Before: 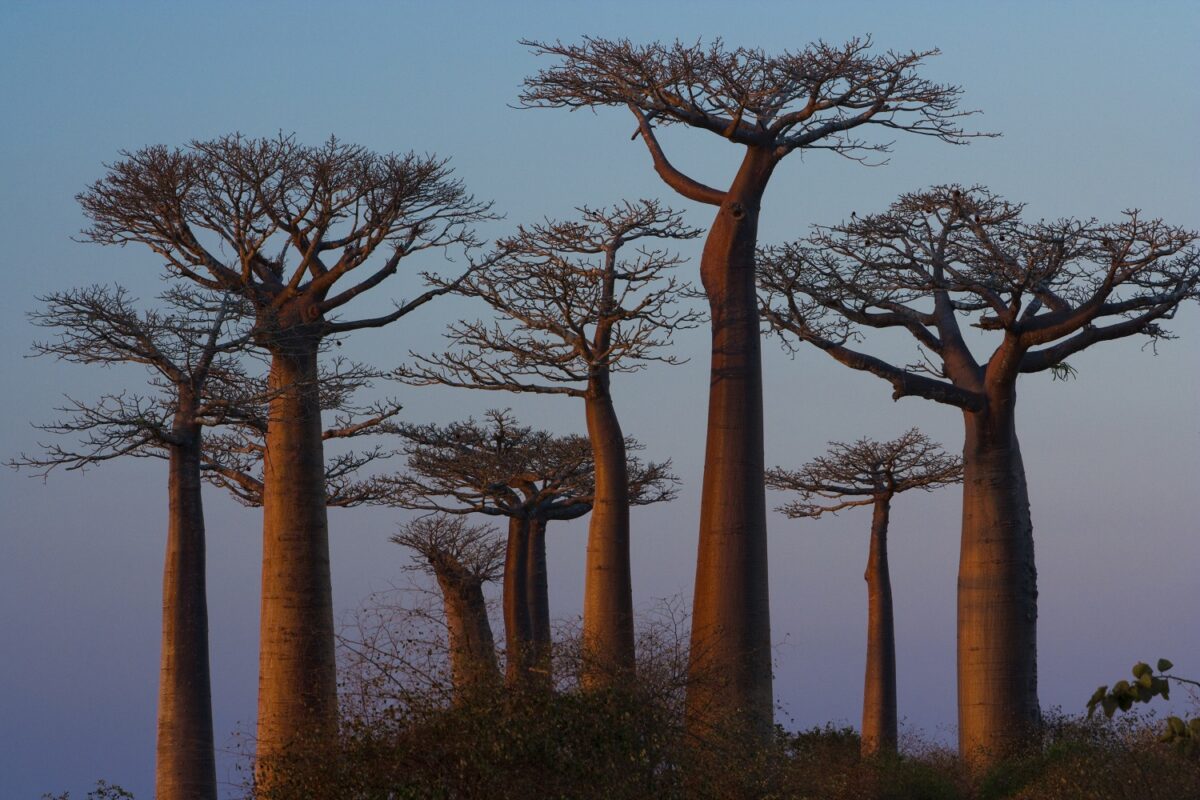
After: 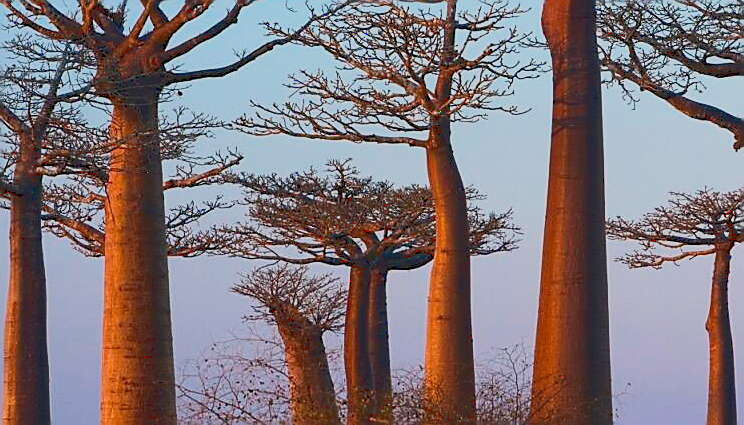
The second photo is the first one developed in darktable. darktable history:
crop: left 13.312%, top 31.28%, right 24.627%, bottom 15.582%
tone curve: curves: ch0 [(0, 0.148) (0.191, 0.225) (0.712, 0.695) (0.864, 0.797) (1, 0.839)]
exposure: black level correction 0, exposure 1.2 EV, compensate highlight preservation false
sharpen: radius 1.4, amount 1.25, threshold 0.7
